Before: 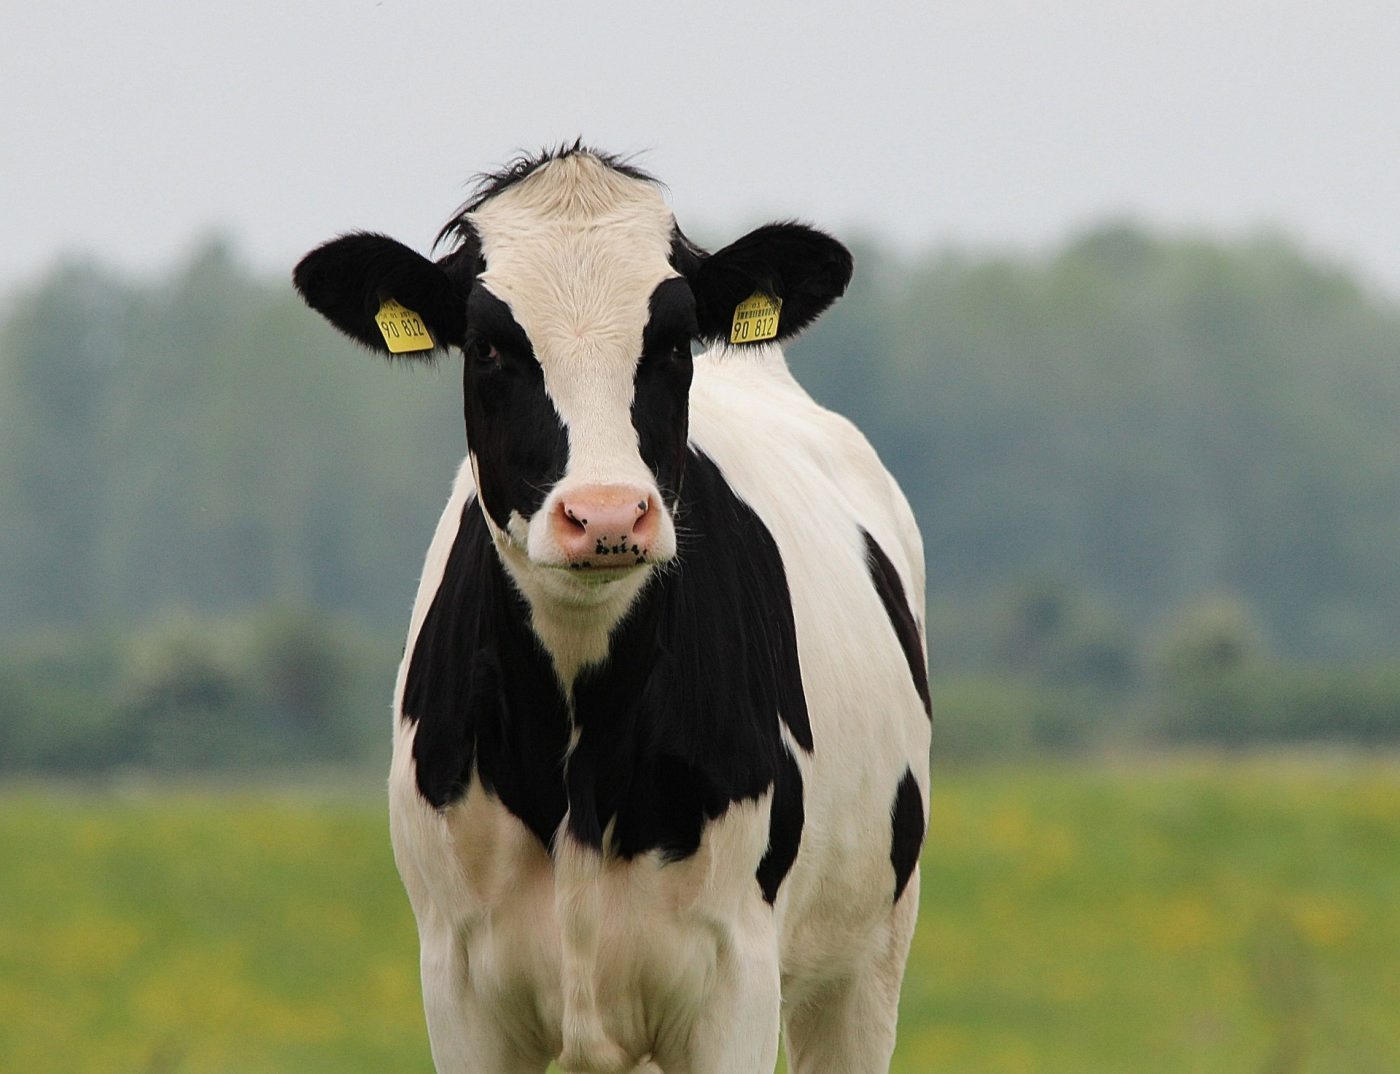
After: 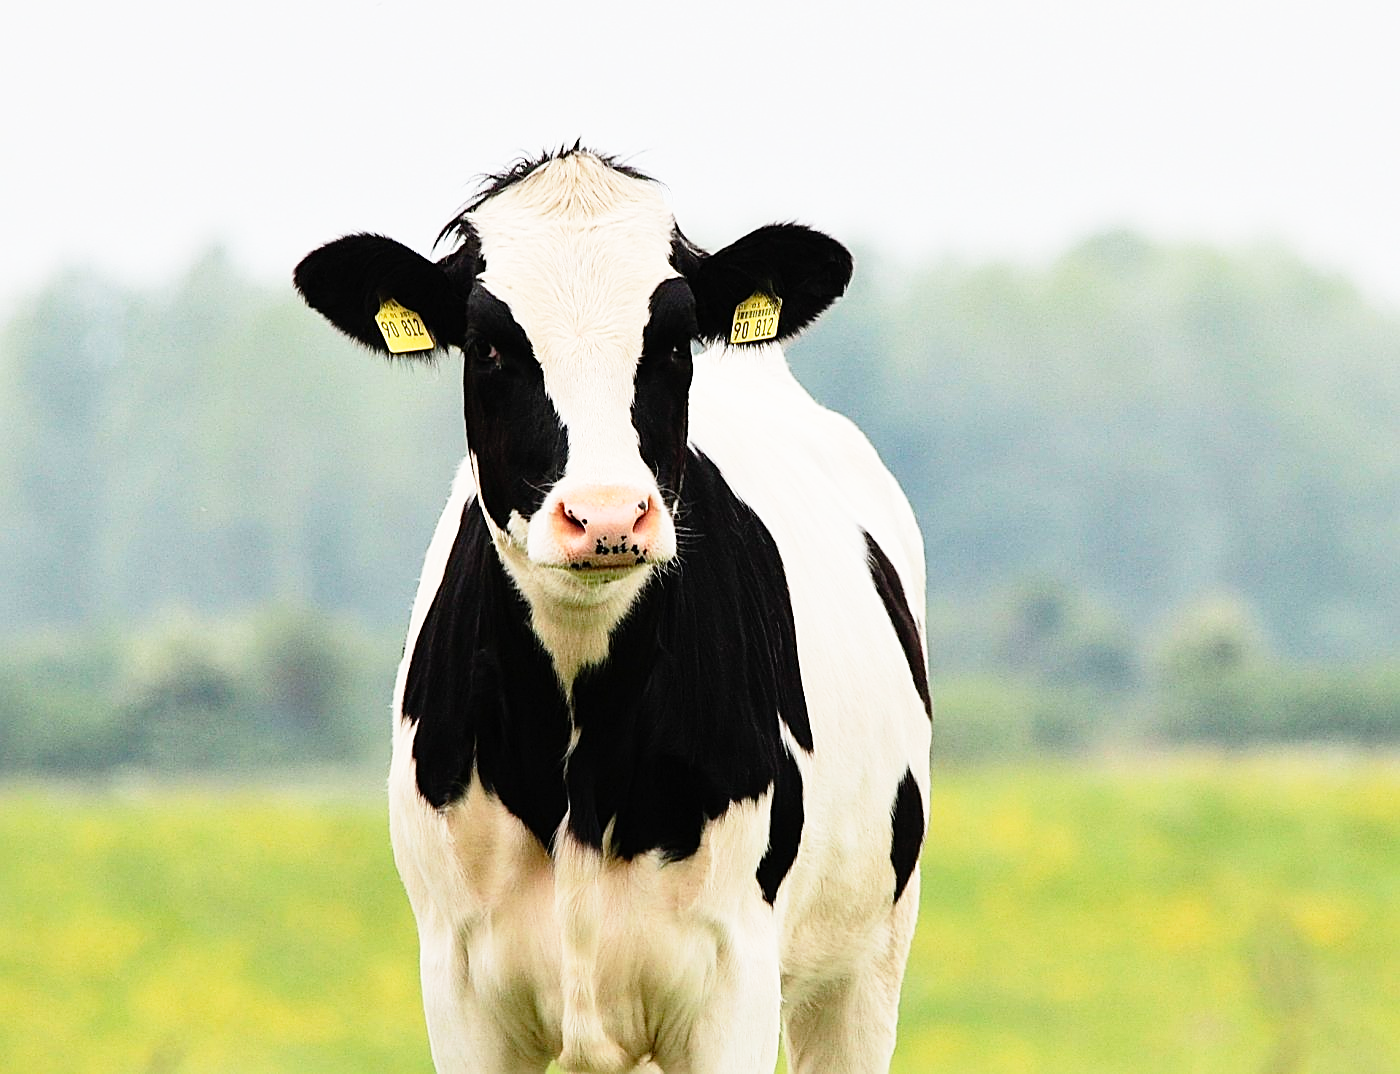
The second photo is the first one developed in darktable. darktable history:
contrast brightness saturation: contrast 0.1, brightness 0.02, saturation 0.02
sharpen: on, module defaults
tone equalizer: -8 EV -0.002 EV, -7 EV 0.005 EV, -6 EV -0.009 EV, -5 EV 0.011 EV, -4 EV -0.012 EV, -3 EV 0.007 EV, -2 EV -0.062 EV, -1 EV -0.293 EV, +0 EV -0.582 EV, smoothing diameter 2%, edges refinement/feathering 20, mask exposure compensation -1.57 EV, filter diffusion 5
base curve: curves: ch0 [(0, 0) (0.012, 0.01) (0.073, 0.168) (0.31, 0.711) (0.645, 0.957) (1, 1)], preserve colors none
